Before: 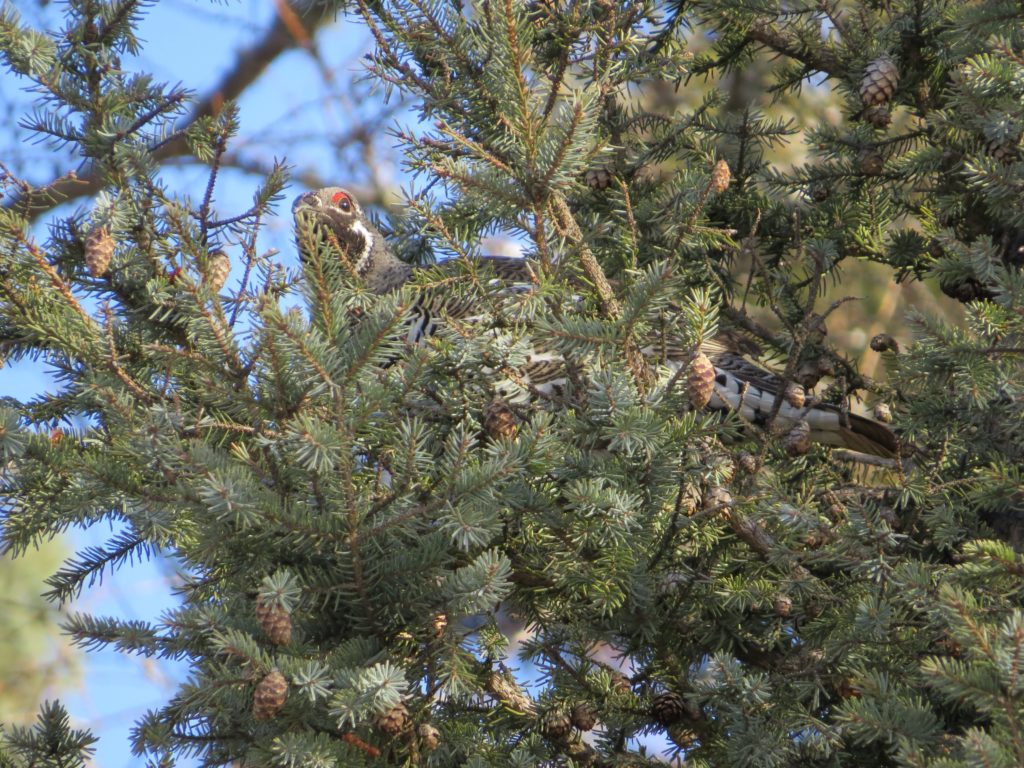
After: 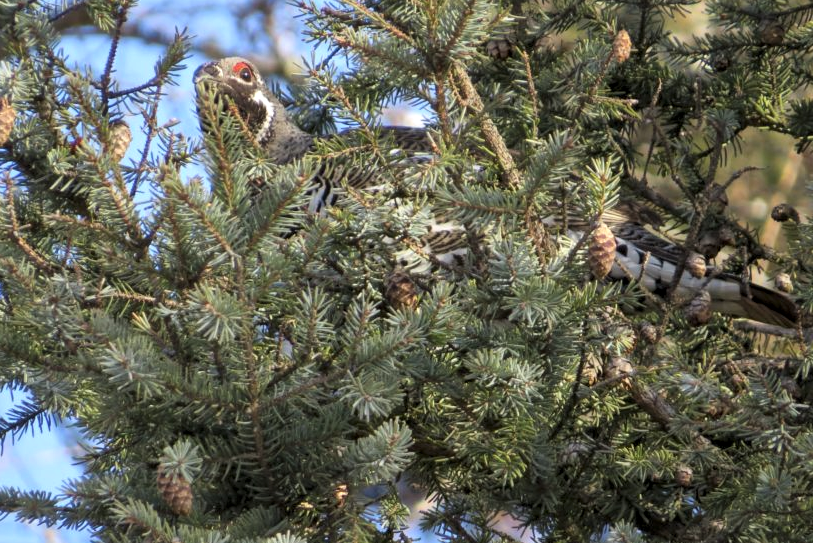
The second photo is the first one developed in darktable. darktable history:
local contrast: mode bilateral grid, contrast 30, coarseness 25, midtone range 0.2
levels: mode automatic, black 0.023%, white 99.97%, levels [0.062, 0.494, 0.925]
crop: left 9.712%, top 16.928%, right 10.845%, bottom 12.332%
